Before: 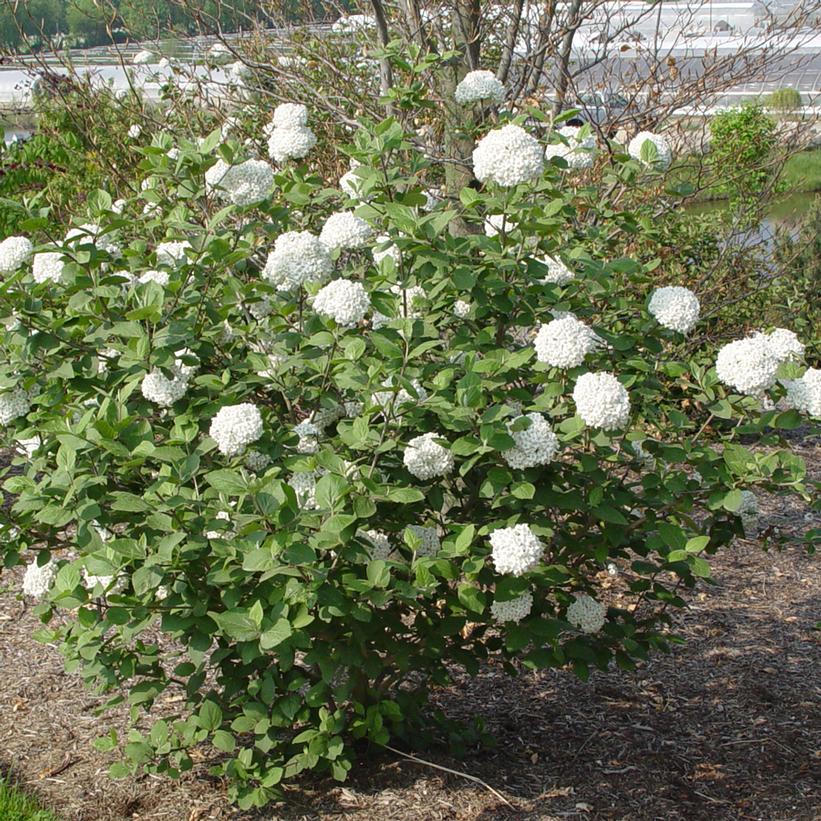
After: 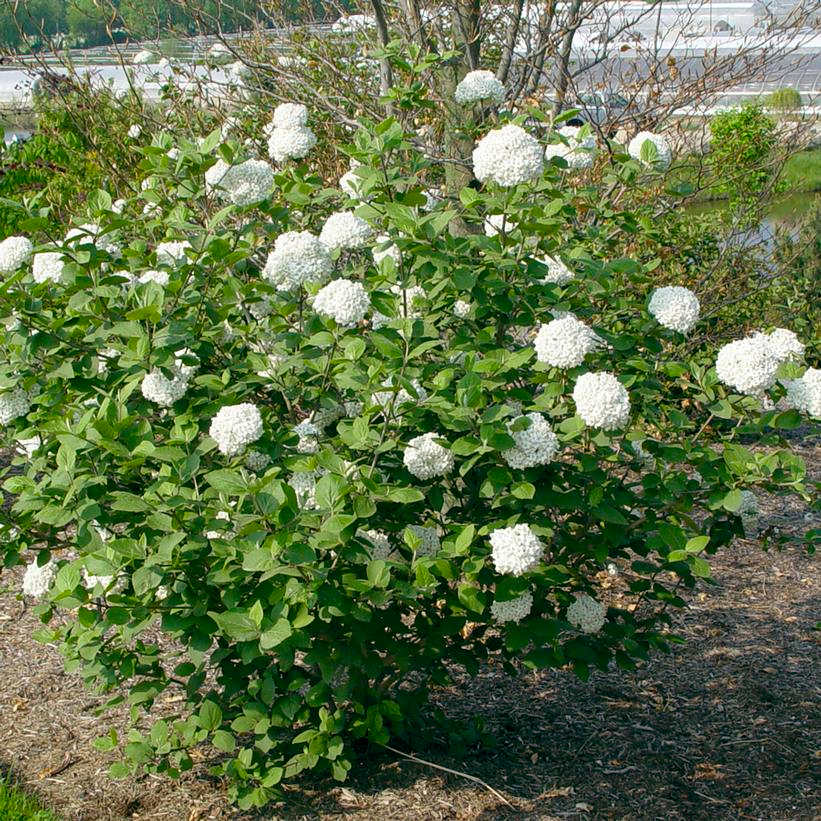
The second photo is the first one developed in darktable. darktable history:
color balance rgb: global offset › luminance -0.335%, global offset › chroma 0.117%, global offset › hue 167.99°, linear chroma grading › global chroma 0.918%, perceptual saturation grading › global saturation 19.698%, global vibrance 11.246%
